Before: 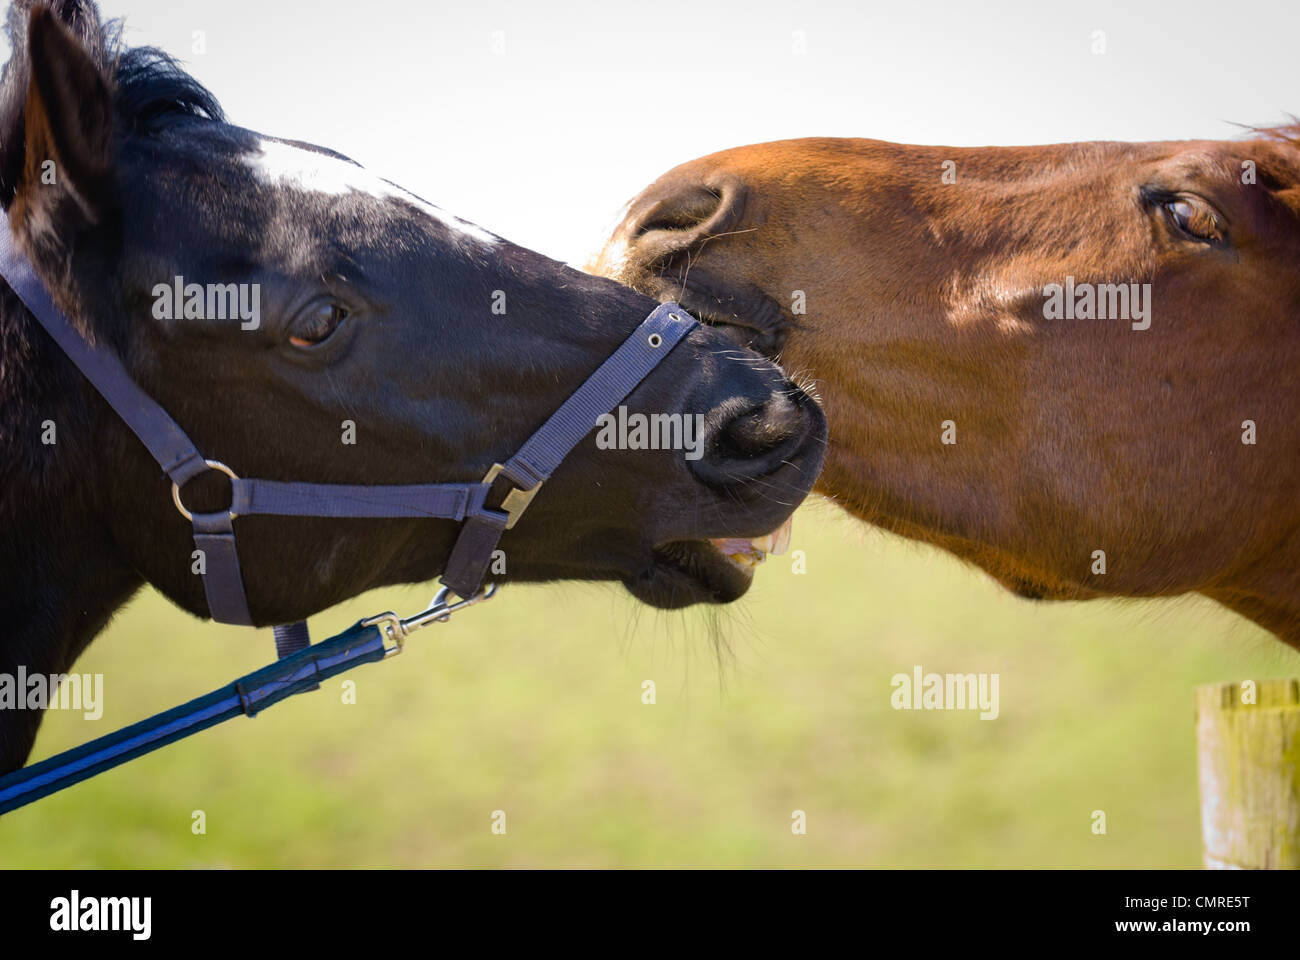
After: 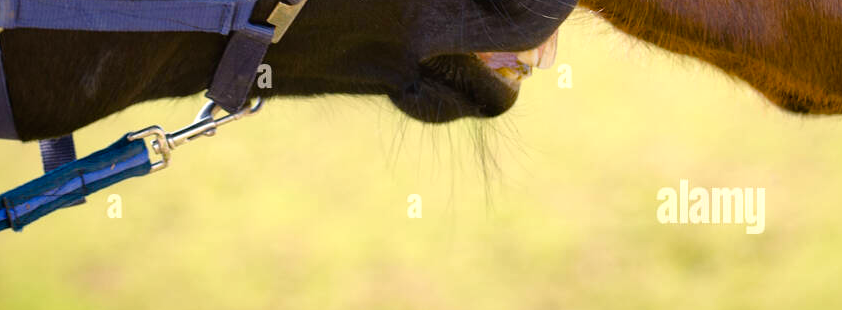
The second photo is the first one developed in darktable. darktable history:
crop: left 18.016%, top 50.672%, right 17.195%, bottom 16.933%
tone equalizer: -8 EV -0.443 EV, -7 EV -0.384 EV, -6 EV -0.357 EV, -5 EV -0.247 EV, -3 EV 0.257 EV, -2 EV 0.309 EV, -1 EV 0.384 EV, +0 EV 0.426 EV, mask exposure compensation -0.511 EV
color balance rgb: highlights gain › chroma 3.036%, highlights gain › hue 75.83°, perceptual saturation grading › global saturation 20%, perceptual saturation grading › highlights -25.226%, perceptual saturation grading › shadows 25.008%
